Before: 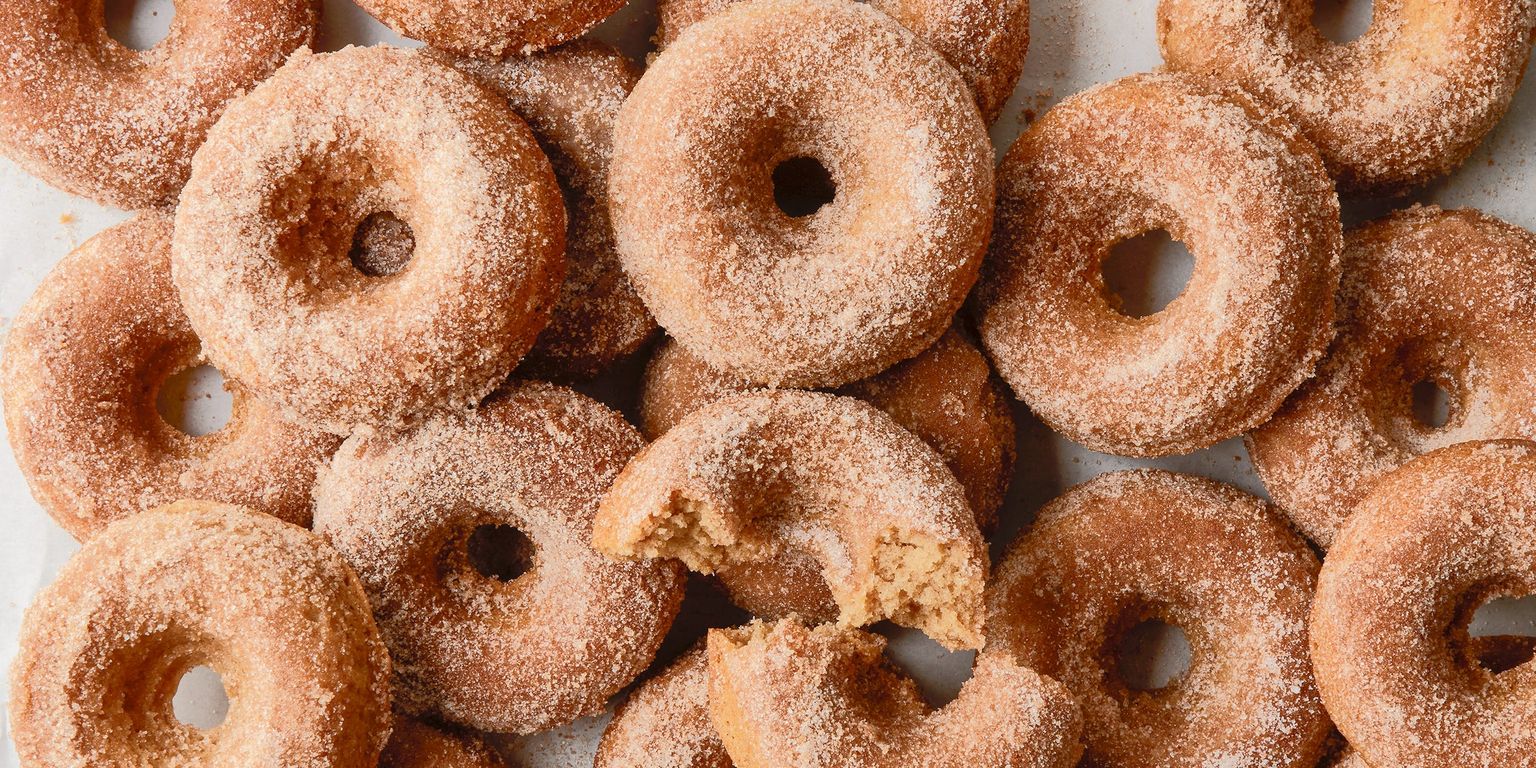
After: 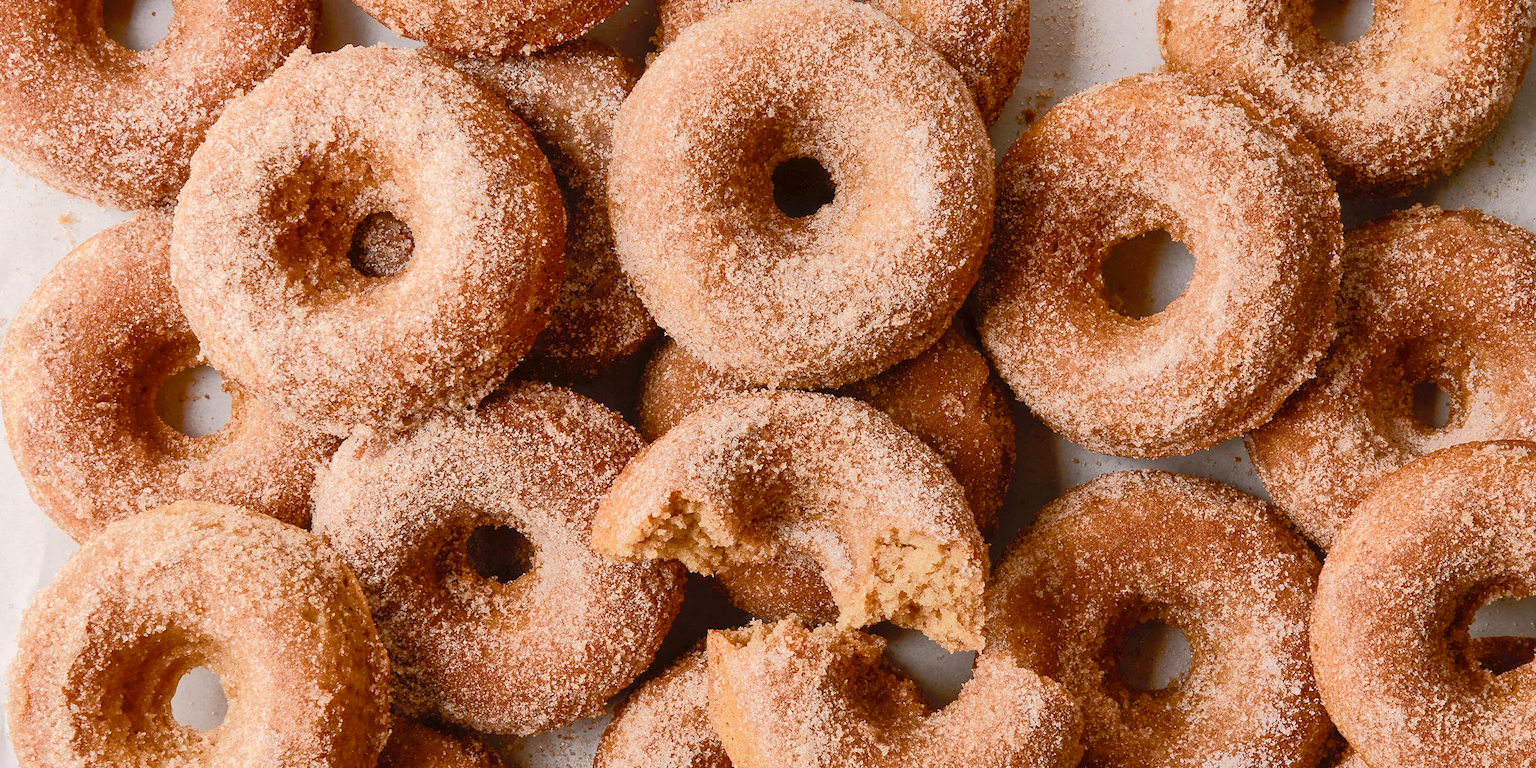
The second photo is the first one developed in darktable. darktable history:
color balance rgb: highlights gain › chroma 0.923%, highlights gain › hue 24.99°, perceptual saturation grading › global saturation -0.094%, perceptual saturation grading › highlights -18.308%, perceptual saturation grading › mid-tones 7.033%, perceptual saturation grading › shadows 28.125%, global vibrance 20%
crop and rotate: left 0.149%, bottom 0.005%
